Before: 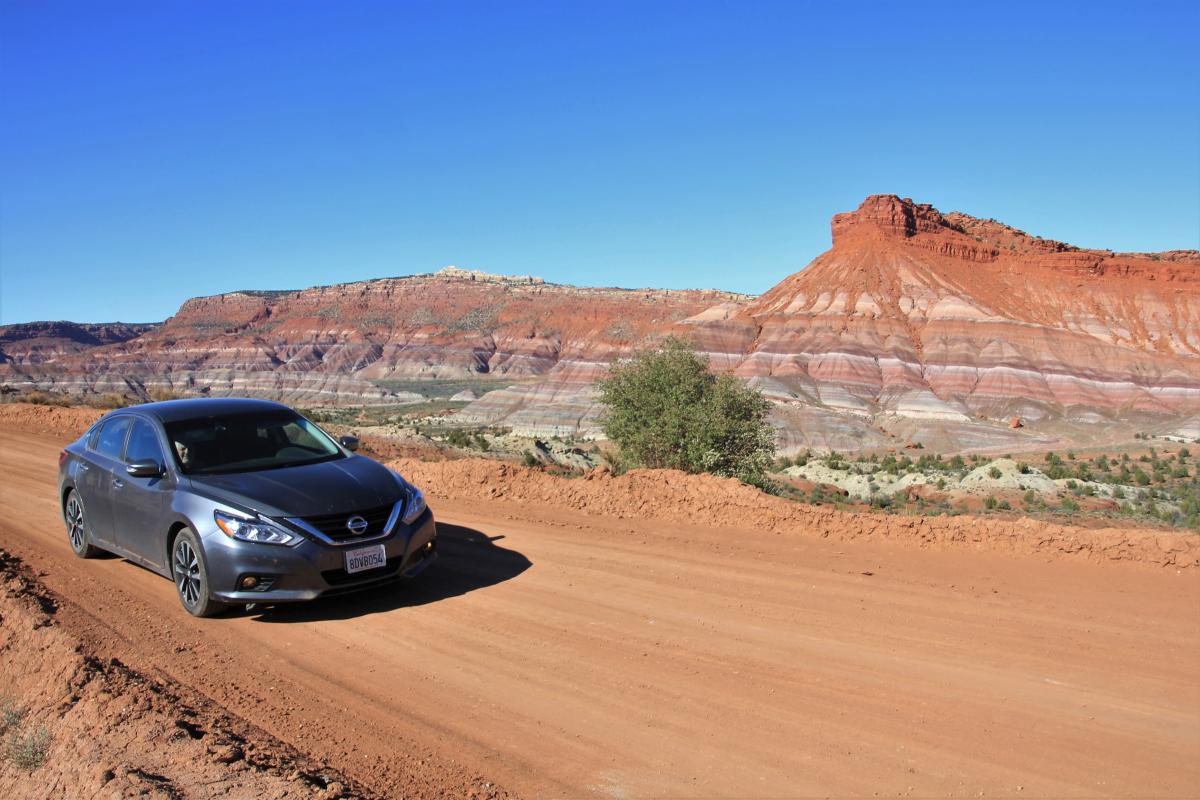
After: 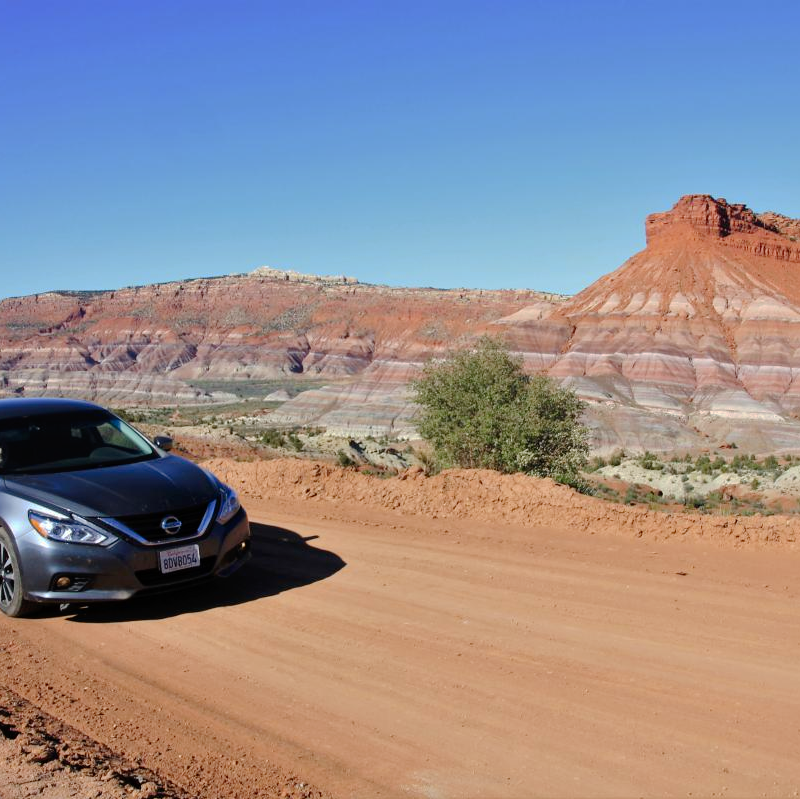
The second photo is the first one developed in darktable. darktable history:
crop and rotate: left 15.546%, right 17.787%
base curve: curves: ch0 [(0, 0) (0.297, 0.298) (1, 1)], preserve colors none
tone curve: curves: ch0 [(0, 0) (0.003, 0.002) (0.011, 0.006) (0.025, 0.013) (0.044, 0.019) (0.069, 0.032) (0.1, 0.056) (0.136, 0.095) (0.177, 0.144) (0.224, 0.193) (0.277, 0.26) (0.335, 0.331) (0.399, 0.405) (0.468, 0.479) (0.543, 0.552) (0.623, 0.624) (0.709, 0.699) (0.801, 0.772) (0.898, 0.856) (1, 1)], preserve colors none
